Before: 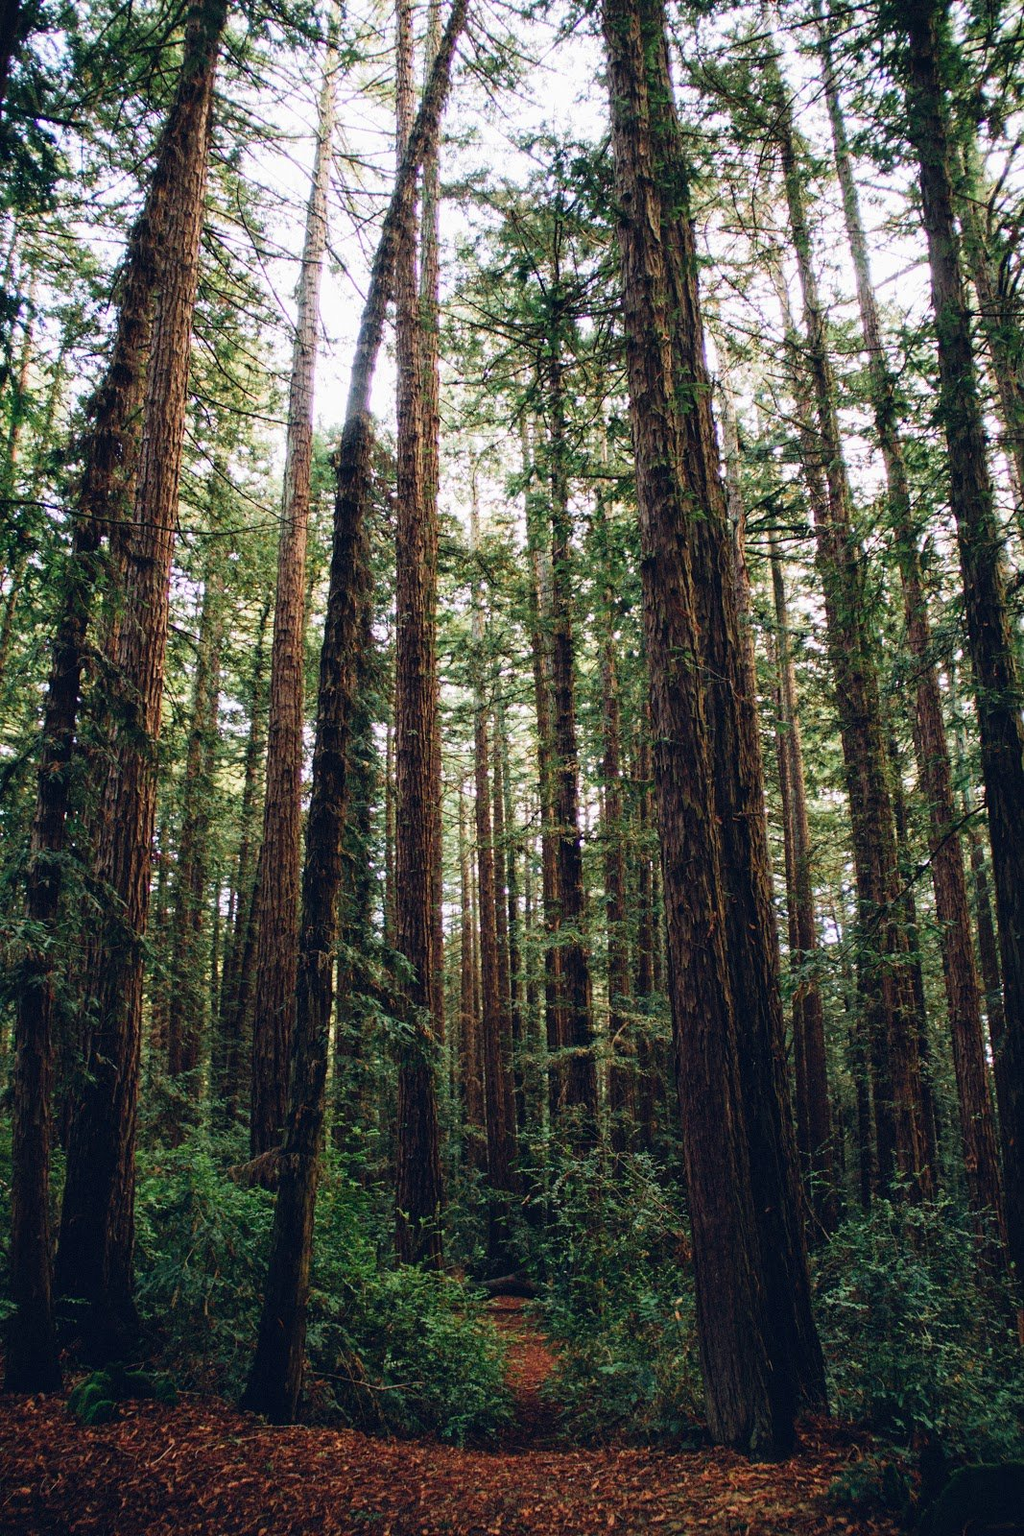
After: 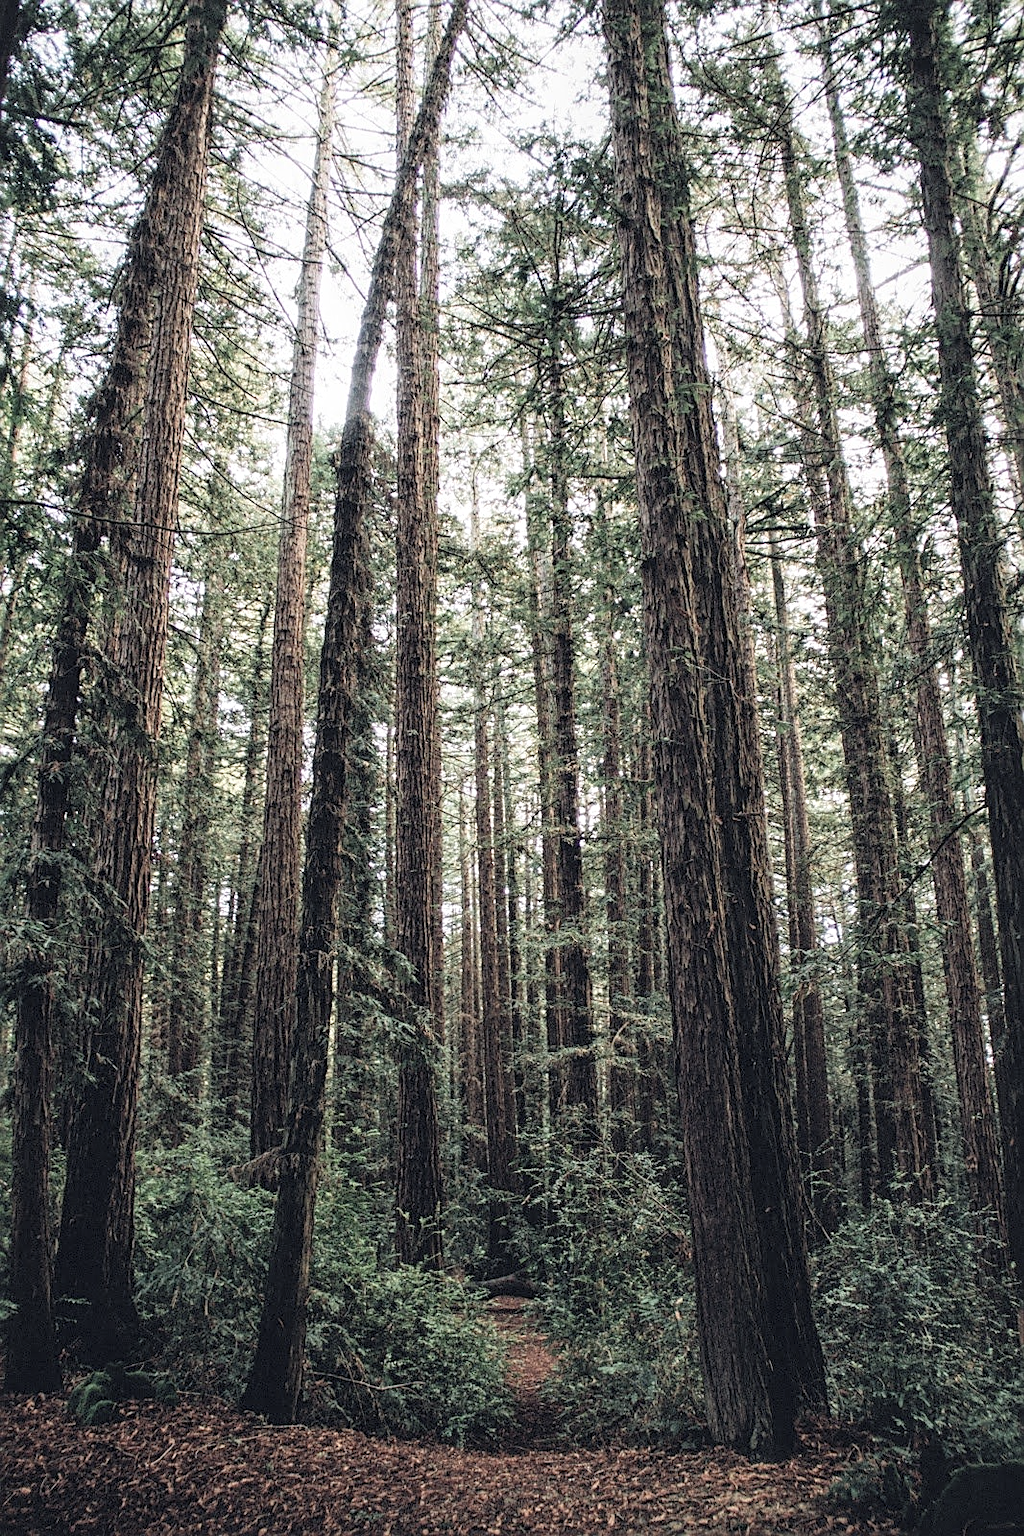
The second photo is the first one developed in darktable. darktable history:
contrast brightness saturation: brightness 0.181, saturation -0.497
sharpen: on, module defaults
local contrast: on, module defaults
